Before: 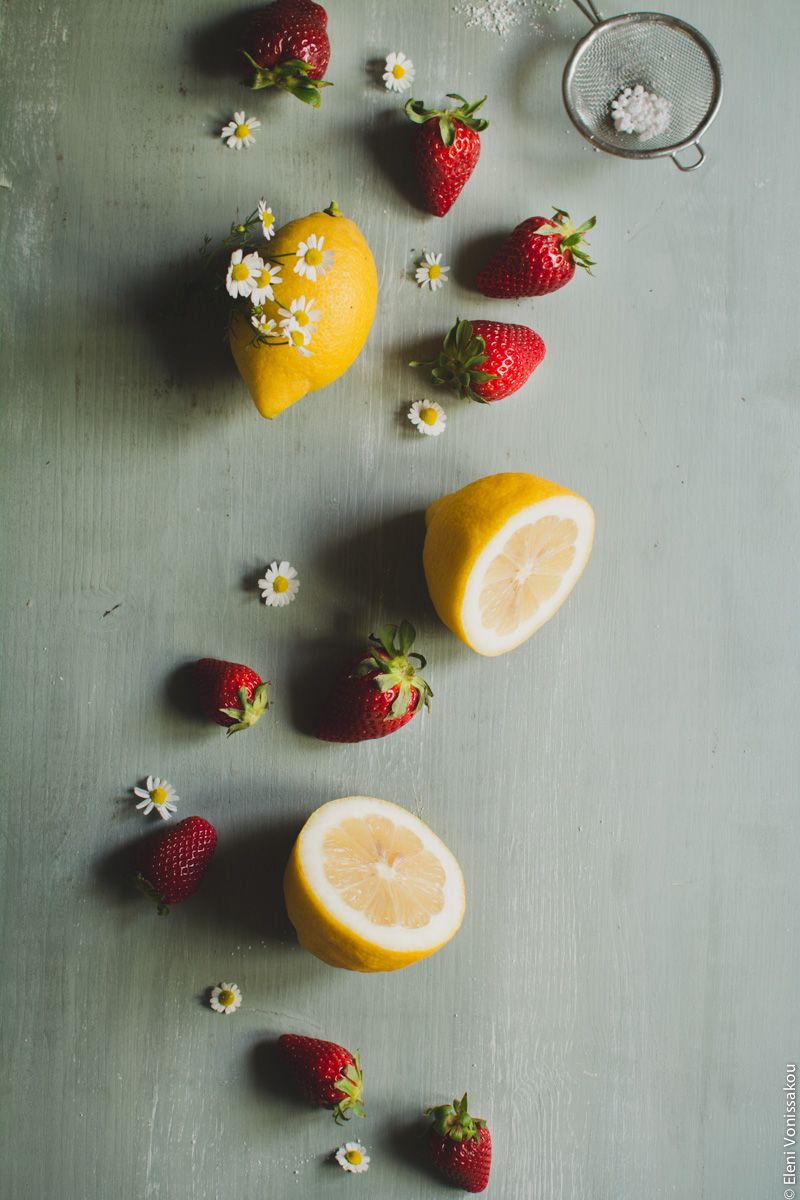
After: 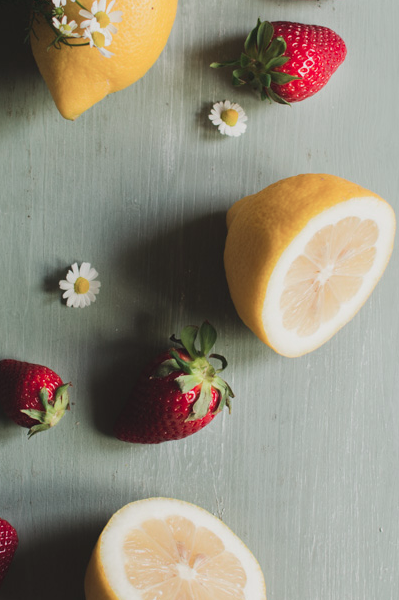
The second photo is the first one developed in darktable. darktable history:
exposure: black level correction 0.001, compensate highlight preservation false
color contrast: blue-yellow contrast 0.7
crop: left 25%, top 25%, right 25%, bottom 25%
